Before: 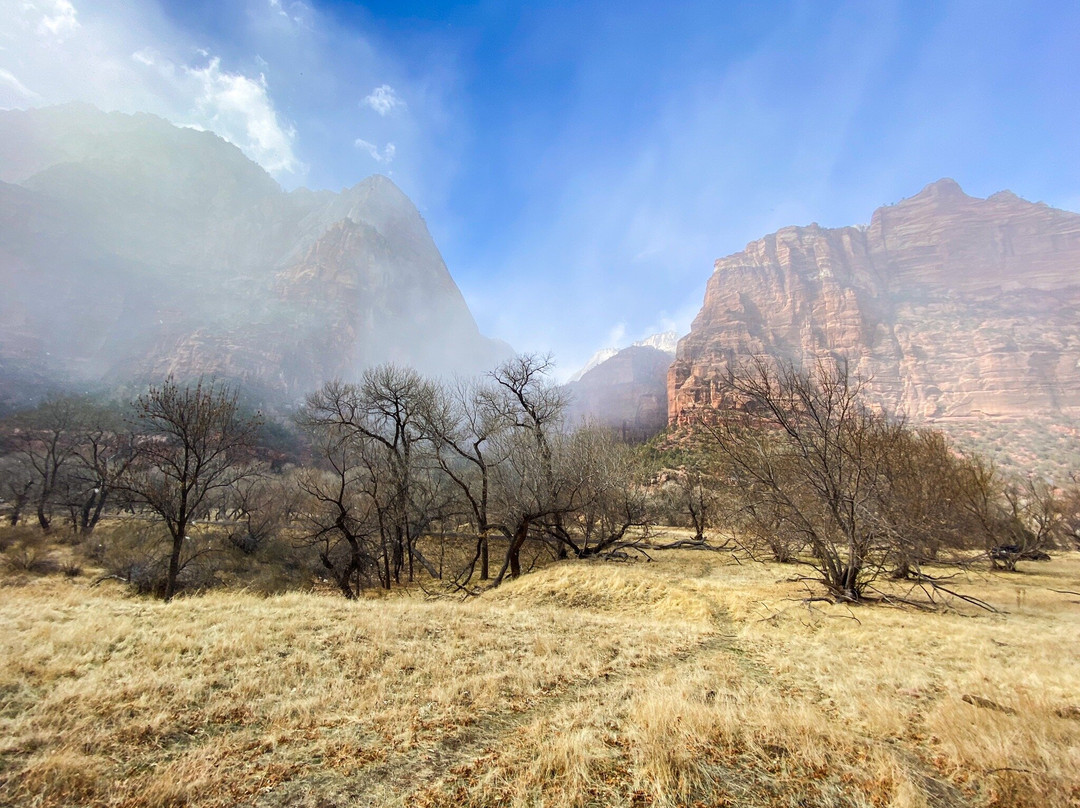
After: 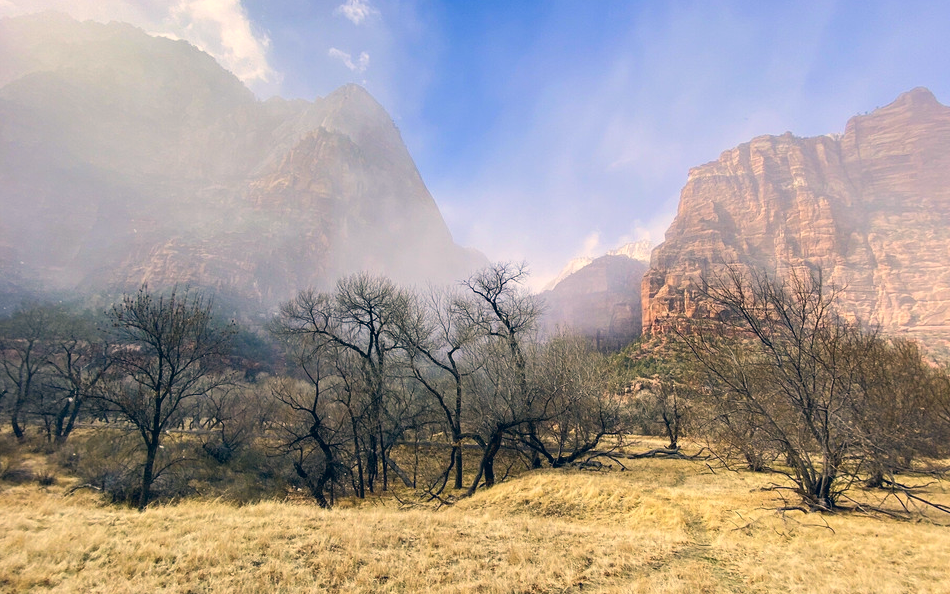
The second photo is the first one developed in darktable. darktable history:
crop and rotate: left 2.425%, top 11.305%, right 9.6%, bottom 15.08%
color correction: highlights a* 10.32, highlights b* 14.66, shadows a* -9.59, shadows b* -15.02
